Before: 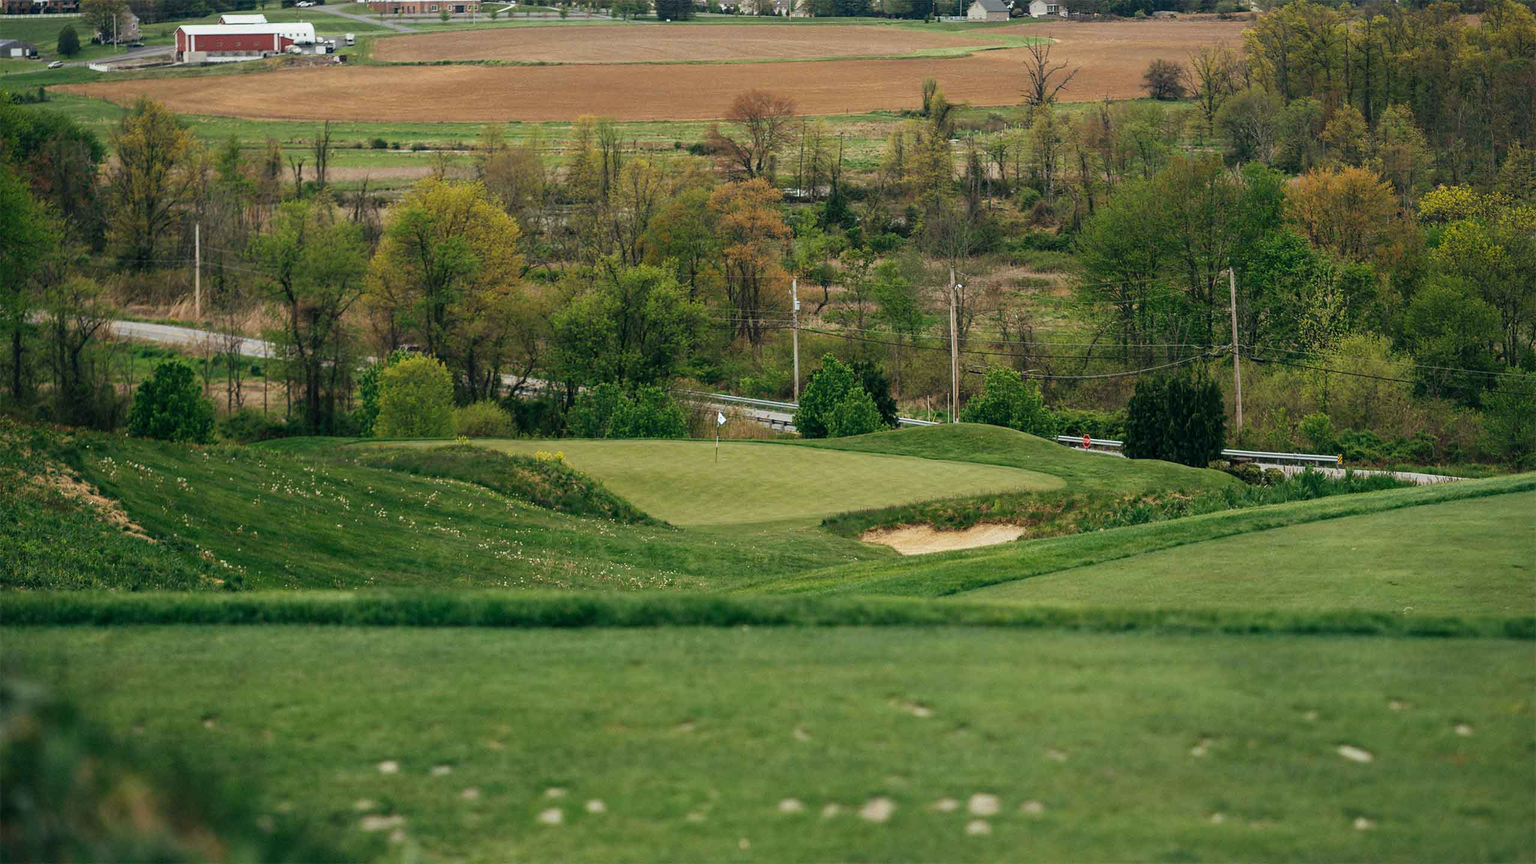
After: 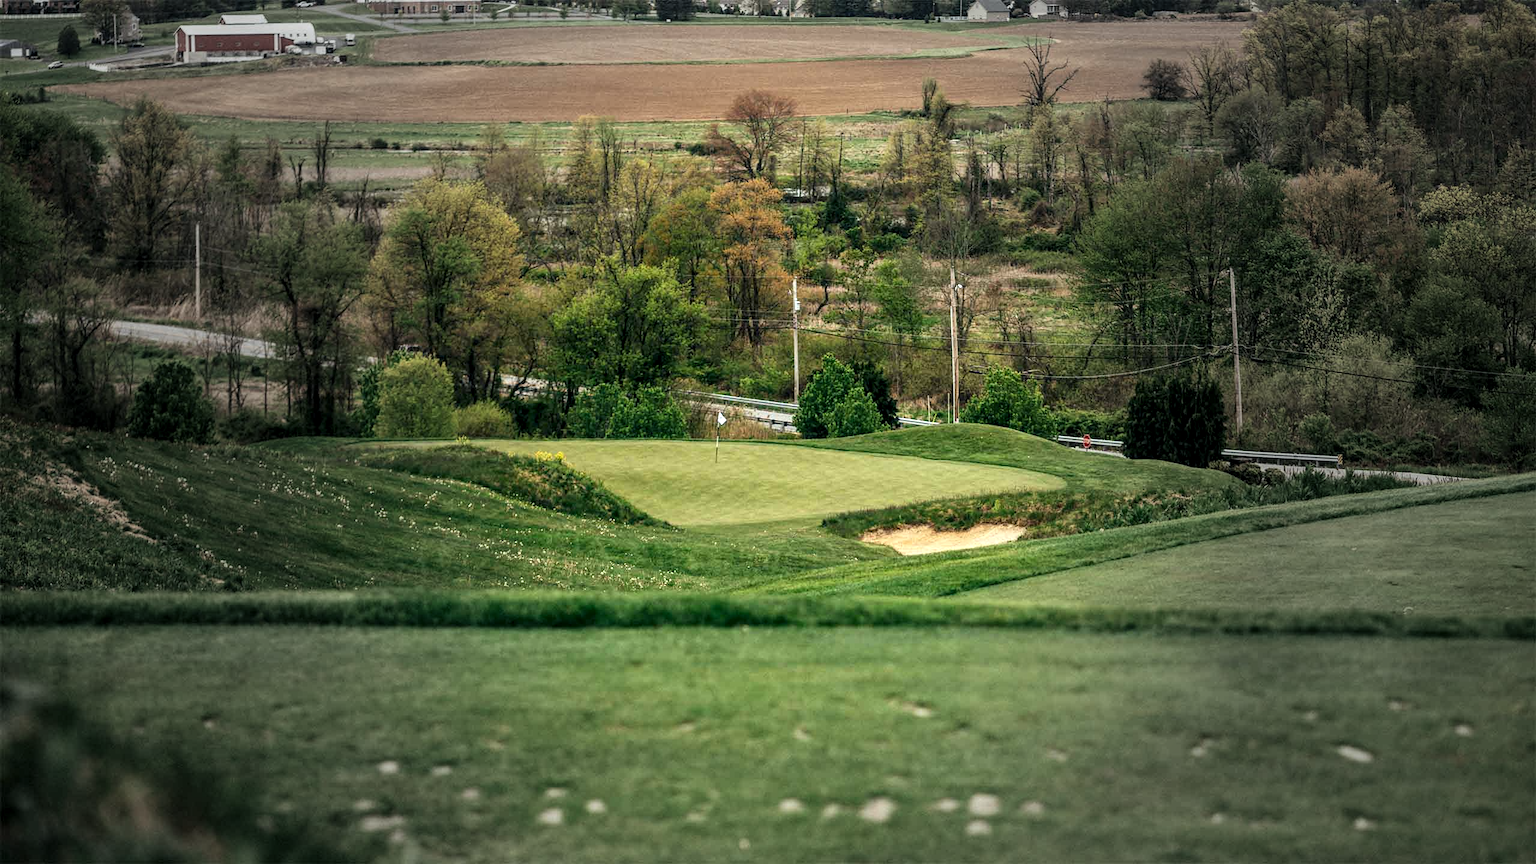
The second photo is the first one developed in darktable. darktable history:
levels: white 99.96%, levels [0.031, 0.5, 0.969]
contrast brightness saturation: contrast 0.14
exposure: exposure 0.377 EV, compensate highlight preservation false
vignetting: fall-off start 31.85%, fall-off radius 35.31%
local contrast: on, module defaults
